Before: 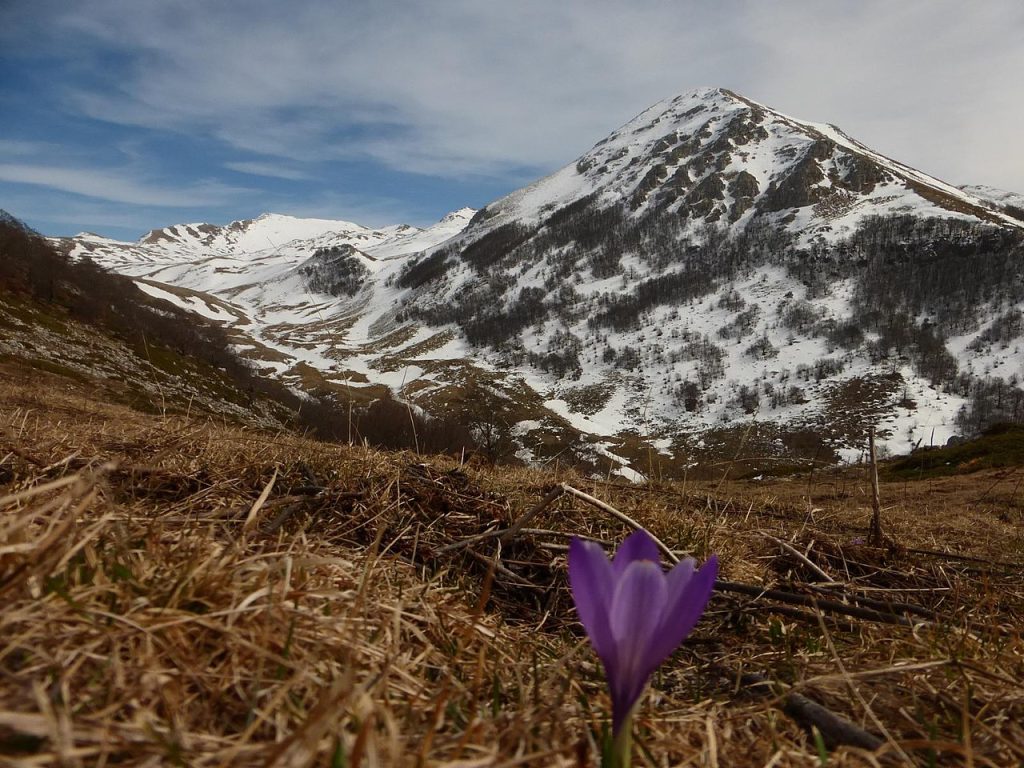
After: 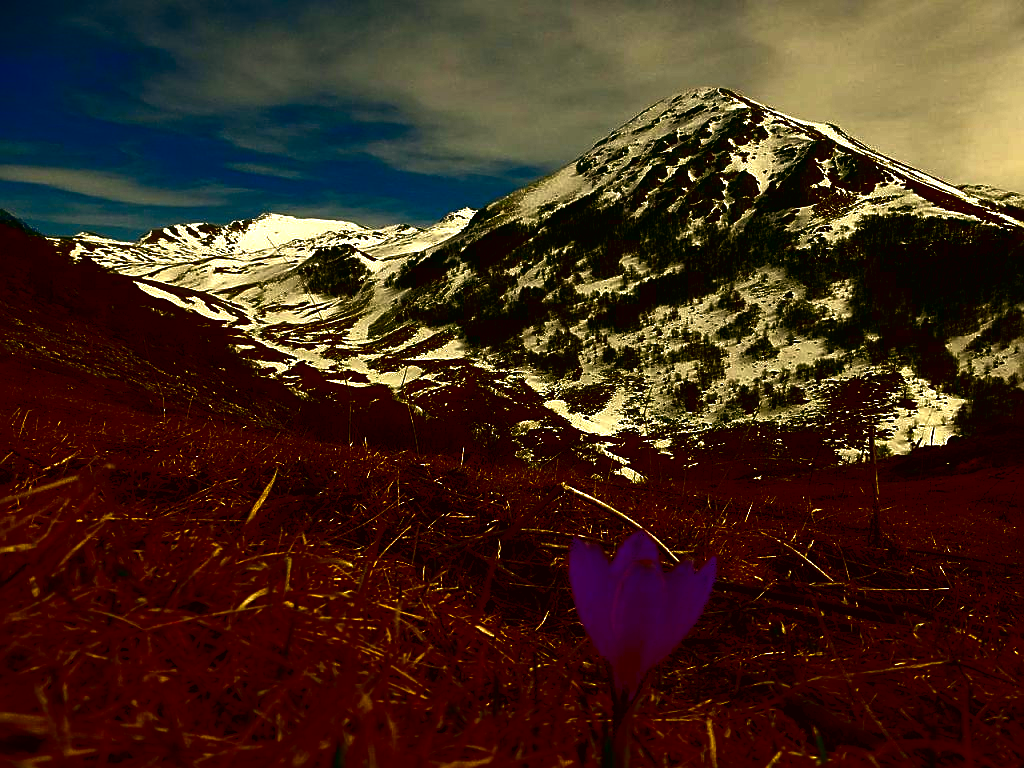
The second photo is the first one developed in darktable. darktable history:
color correction: highlights a* 0.162, highlights b* 29.53, shadows a* -0.162, shadows b* 21.09
sharpen: on, module defaults
contrast brightness saturation: brightness -1, saturation 1
color balance rgb: shadows lift › chroma 2.79%, shadows lift › hue 190.66°, power › hue 171.85°, highlights gain › chroma 2.16%, highlights gain › hue 75.26°, global offset › luminance -0.51%, perceptual saturation grading › highlights -33.8%, perceptual saturation grading › mid-tones 14.98%, perceptual saturation grading › shadows 48.43%, perceptual brilliance grading › highlights 15.68%, perceptual brilliance grading › mid-tones 6.62%, perceptual brilliance grading › shadows -14.98%, global vibrance 11.32%, contrast 5.05%
